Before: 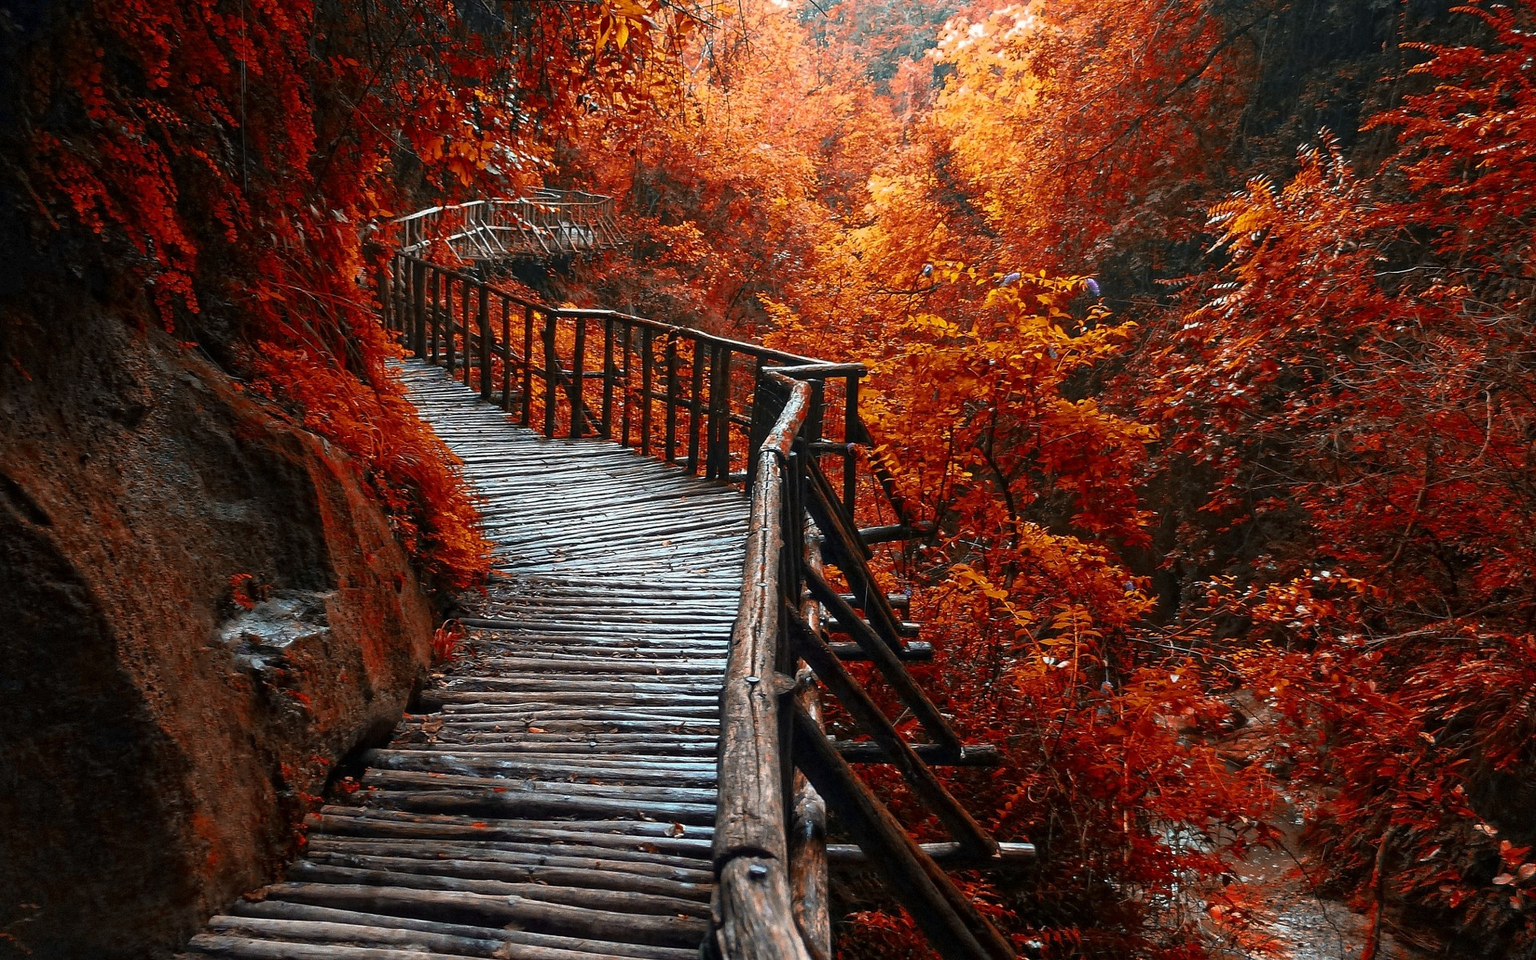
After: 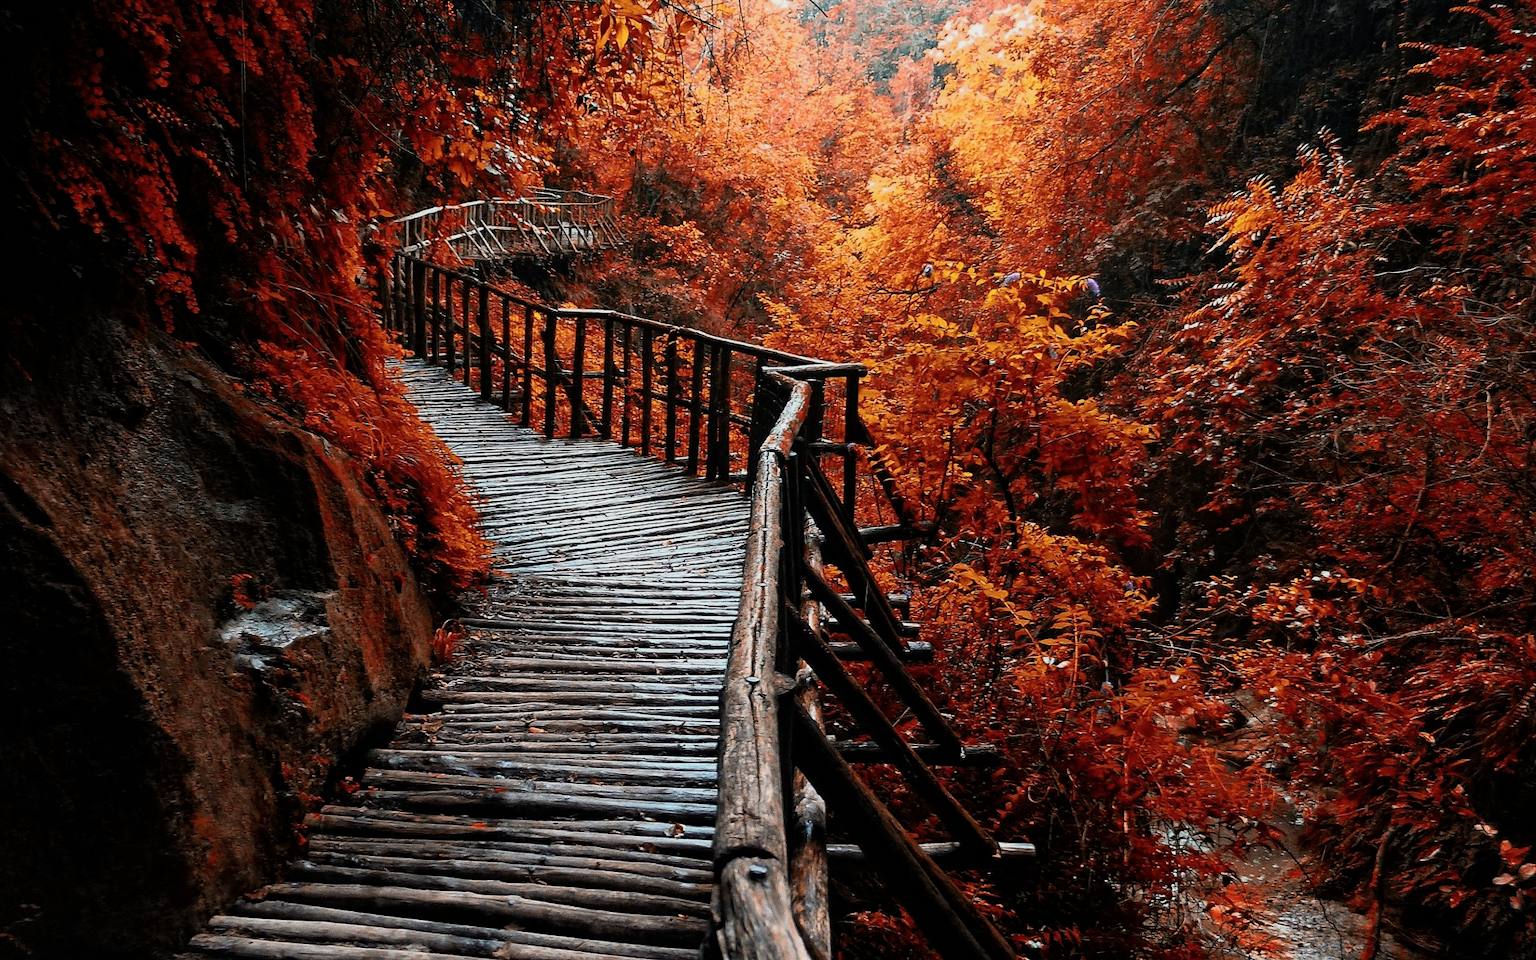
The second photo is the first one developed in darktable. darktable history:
contrast brightness saturation: saturation -0.05
tone equalizer: mask exposure compensation -0.485 EV
exposure: exposure 0.125 EV, compensate exposure bias true, compensate highlight preservation false
filmic rgb: black relative exposure -16 EV, white relative exposure 5.32 EV, hardness 5.91, contrast 1.242
